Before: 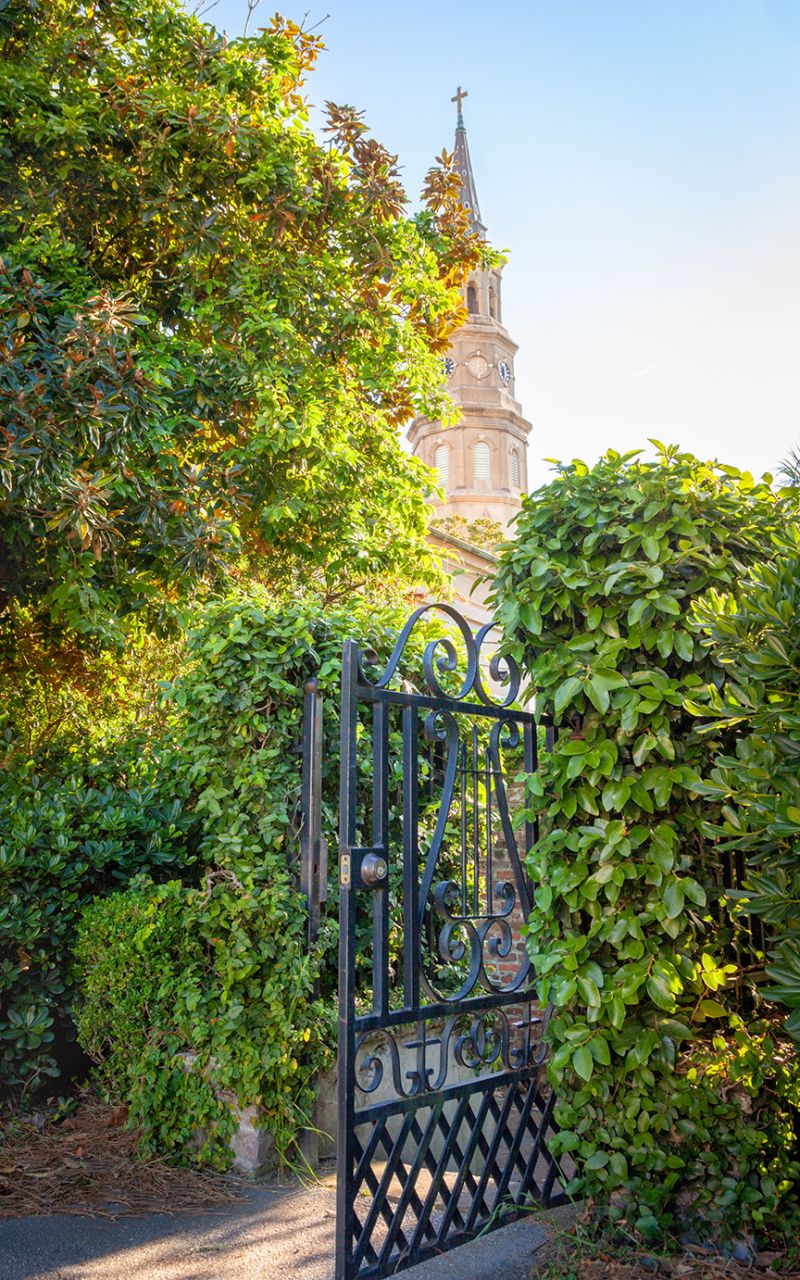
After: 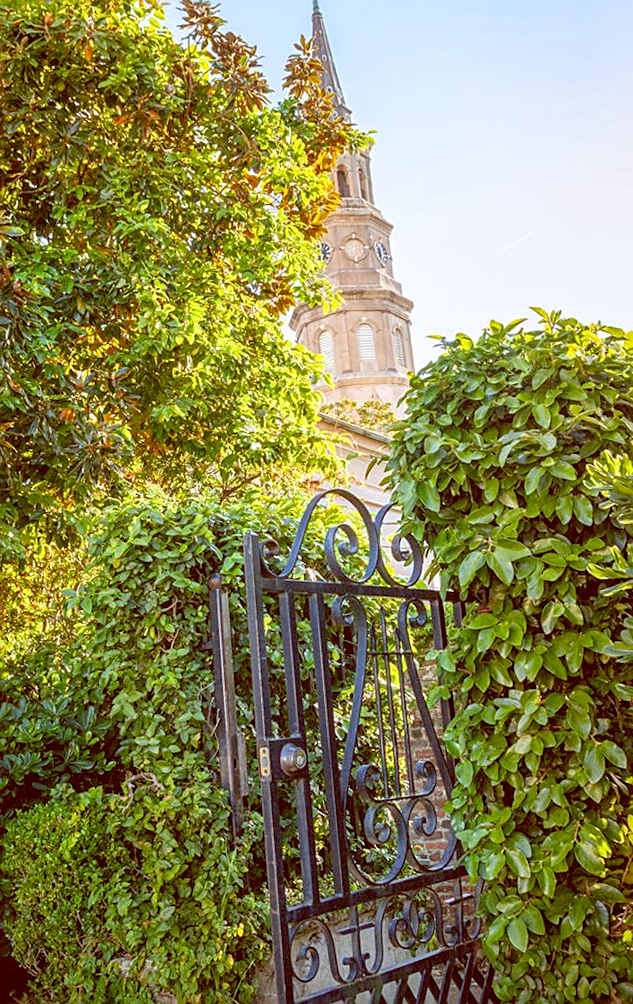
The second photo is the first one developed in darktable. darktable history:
crop and rotate: left 17.046%, top 10.659%, right 12.989%, bottom 14.553%
local contrast: on, module defaults
rotate and perspective: rotation -4.86°, automatic cropping off
sharpen: radius 1.967
color balance: lift [1, 1.011, 0.999, 0.989], gamma [1.109, 1.045, 1.039, 0.955], gain [0.917, 0.936, 0.952, 1.064], contrast 2.32%, contrast fulcrum 19%, output saturation 101%
